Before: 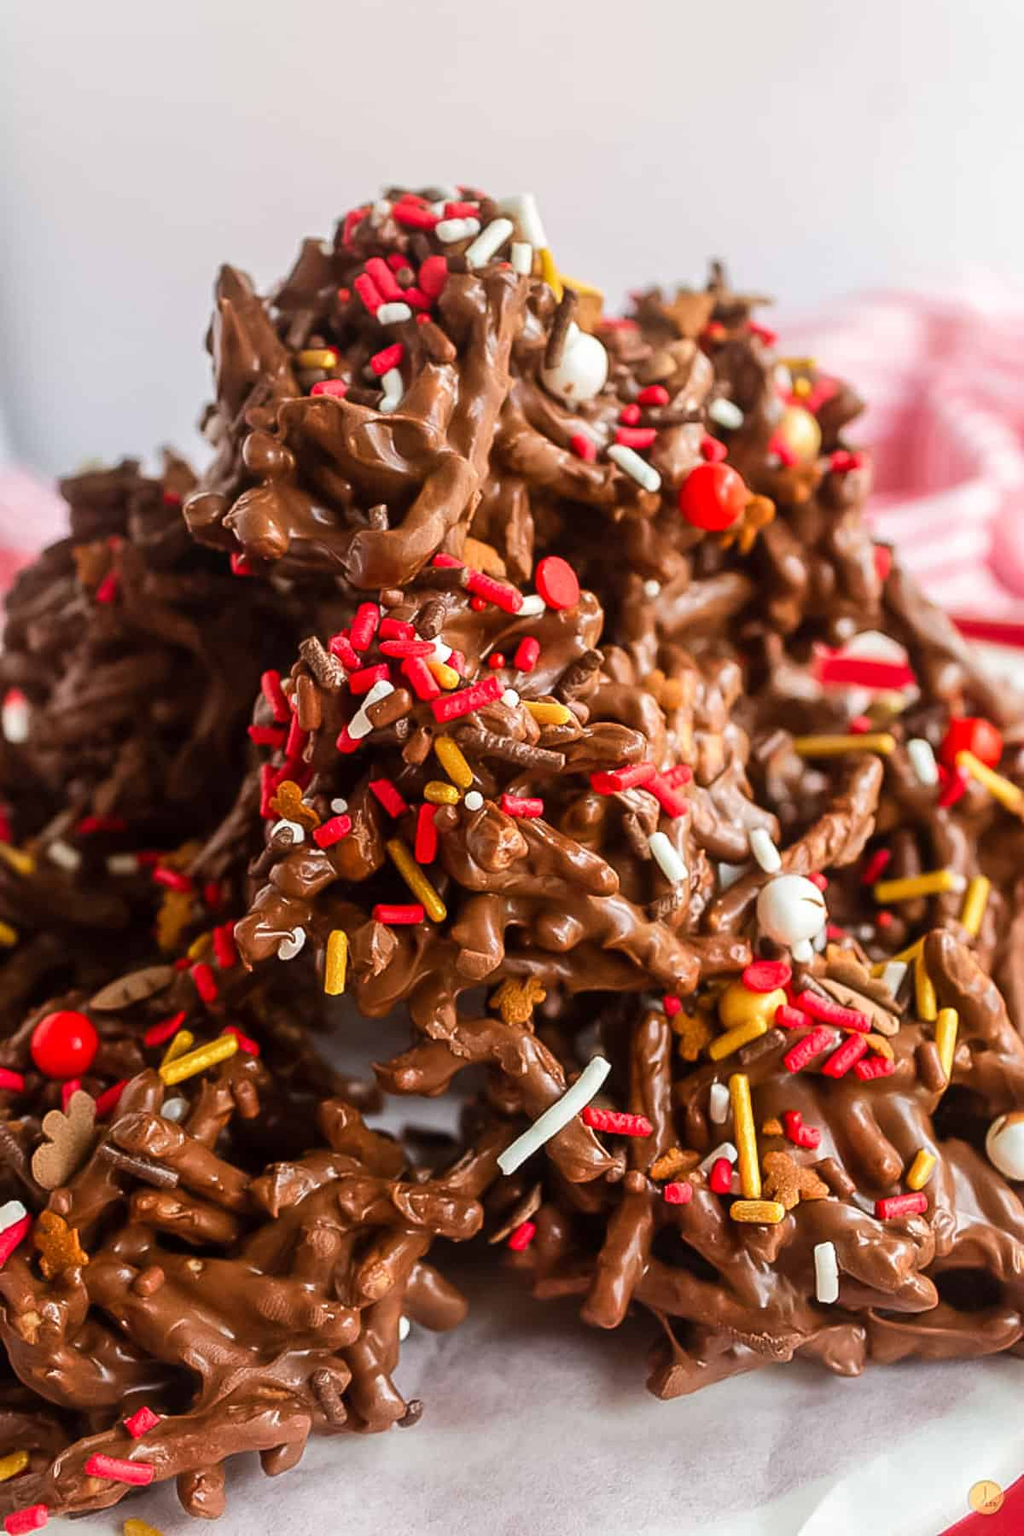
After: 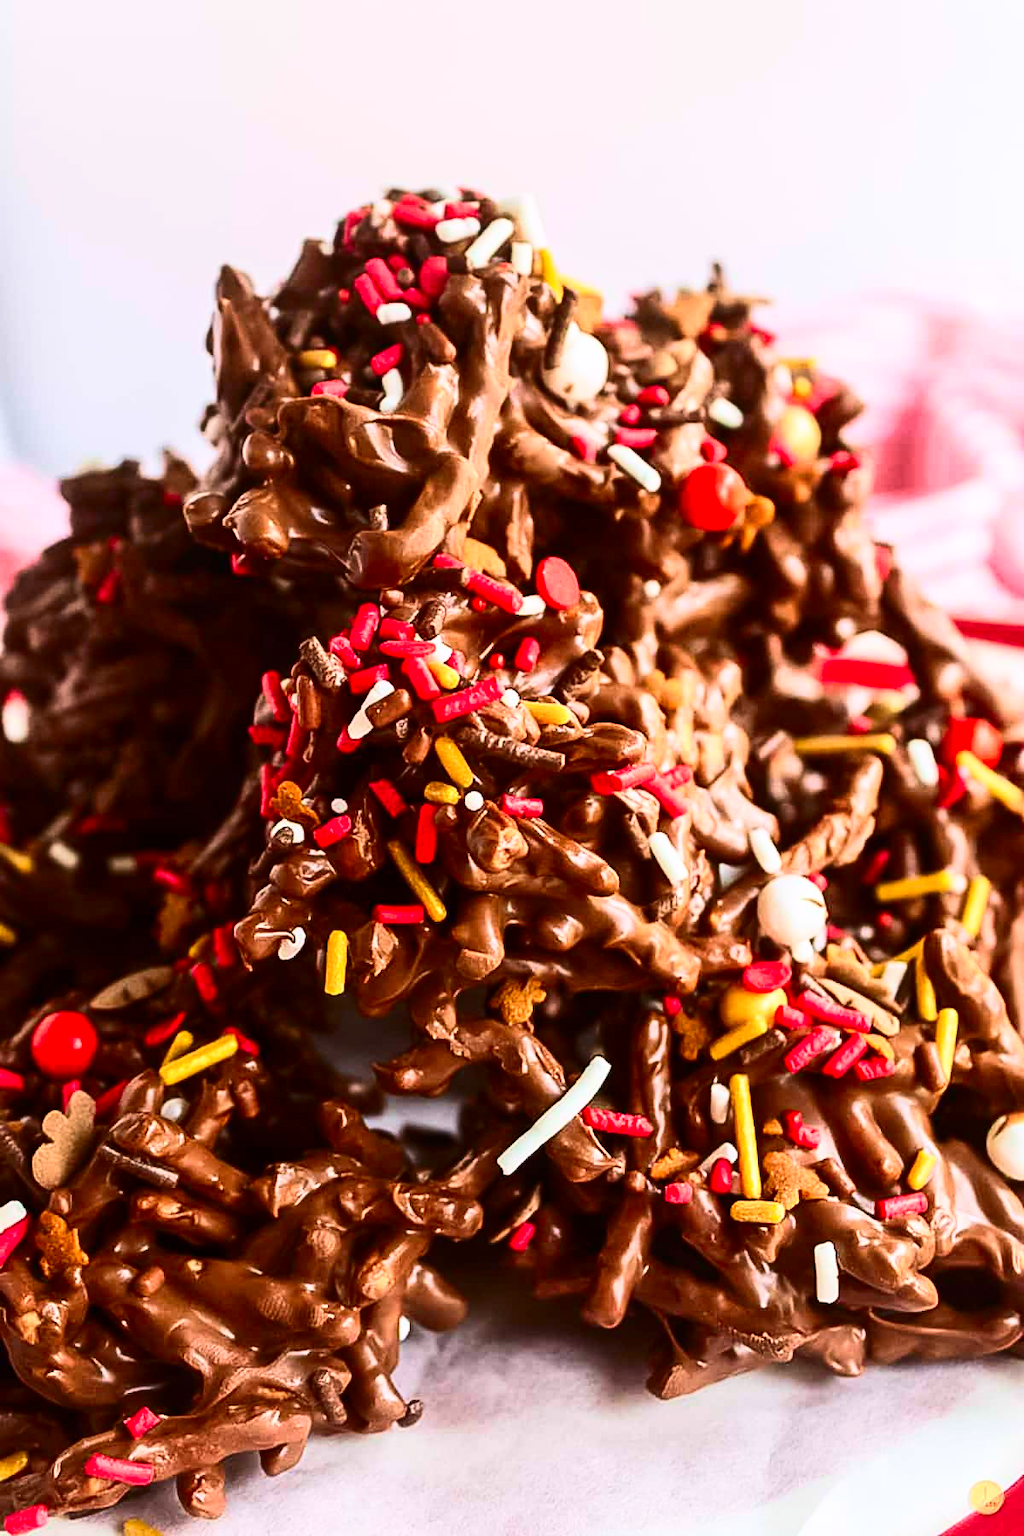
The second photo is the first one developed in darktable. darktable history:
velvia: on, module defaults
contrast brightness saturation: contrast 0.4, brightness 0.1, saturation 0.21
exposure: exposure -0.064 EV, compensate highlight preservation false
white balance: red 1.004, blue 1.024
